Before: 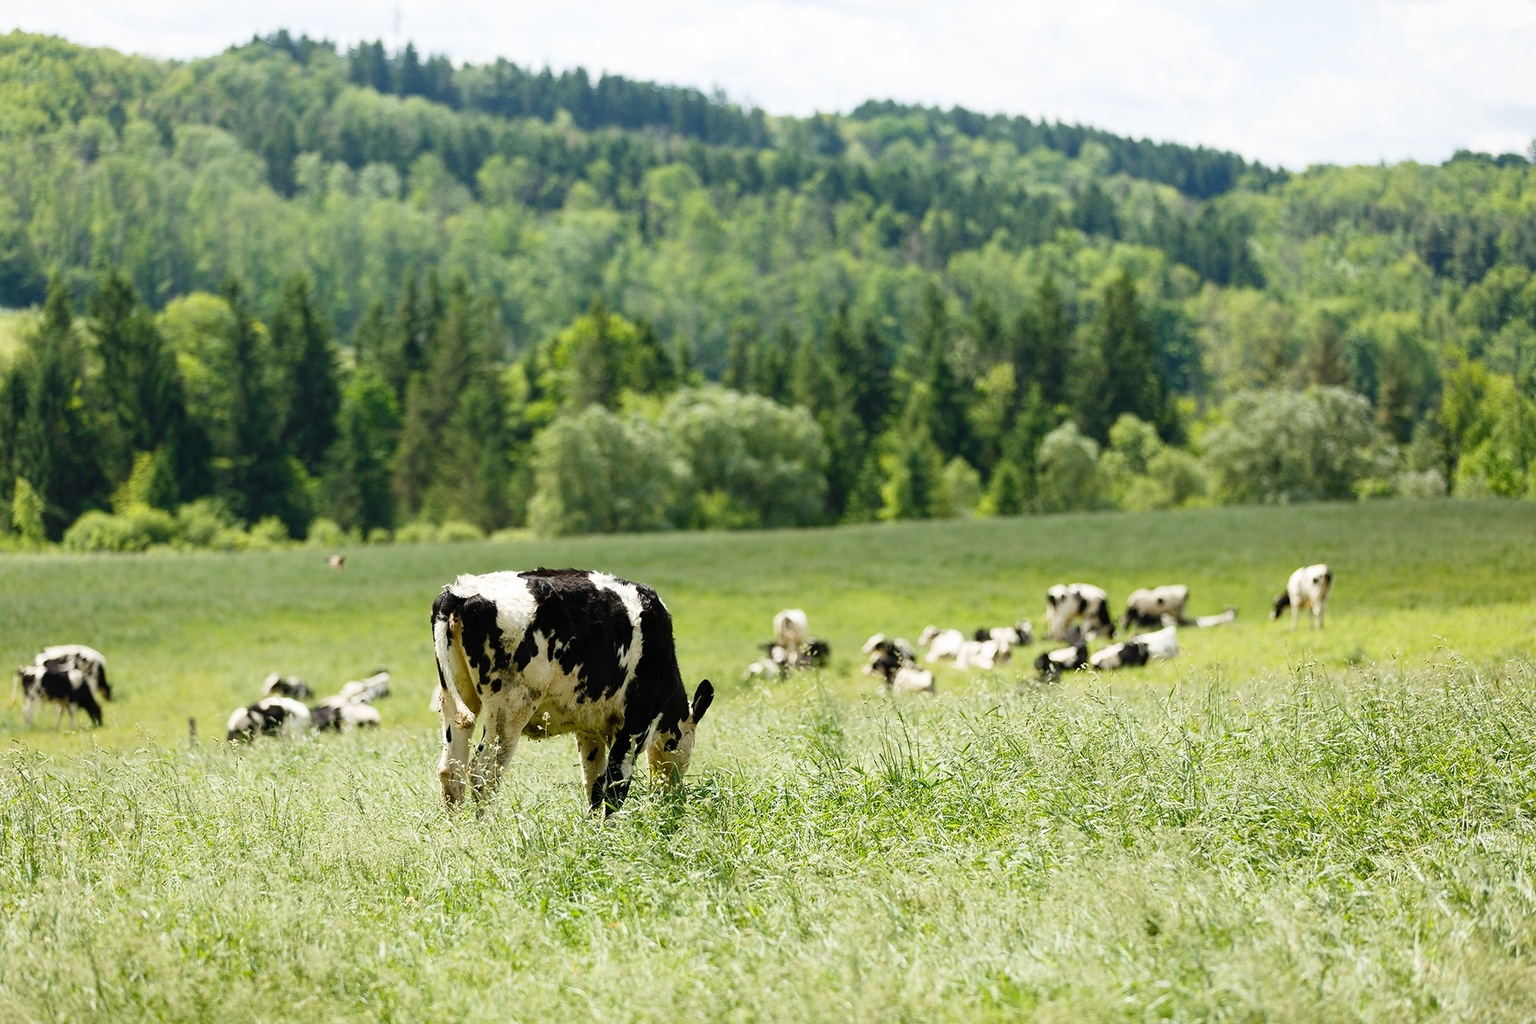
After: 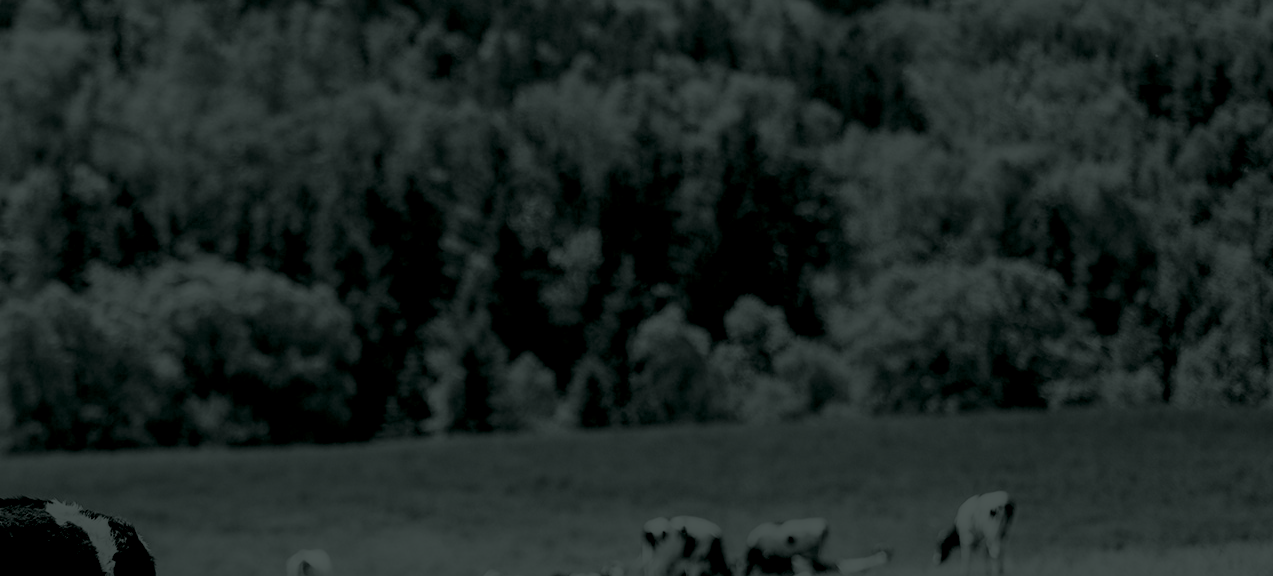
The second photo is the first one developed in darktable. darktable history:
sigmoid: on, module defaults
crop: left 36.005%, top 18.293%, right 0.31%, bottom 38.444%
colorize: hue 90°, saturation 19%, lightness 1.59%, version 1
local contrast: on, module defaults
